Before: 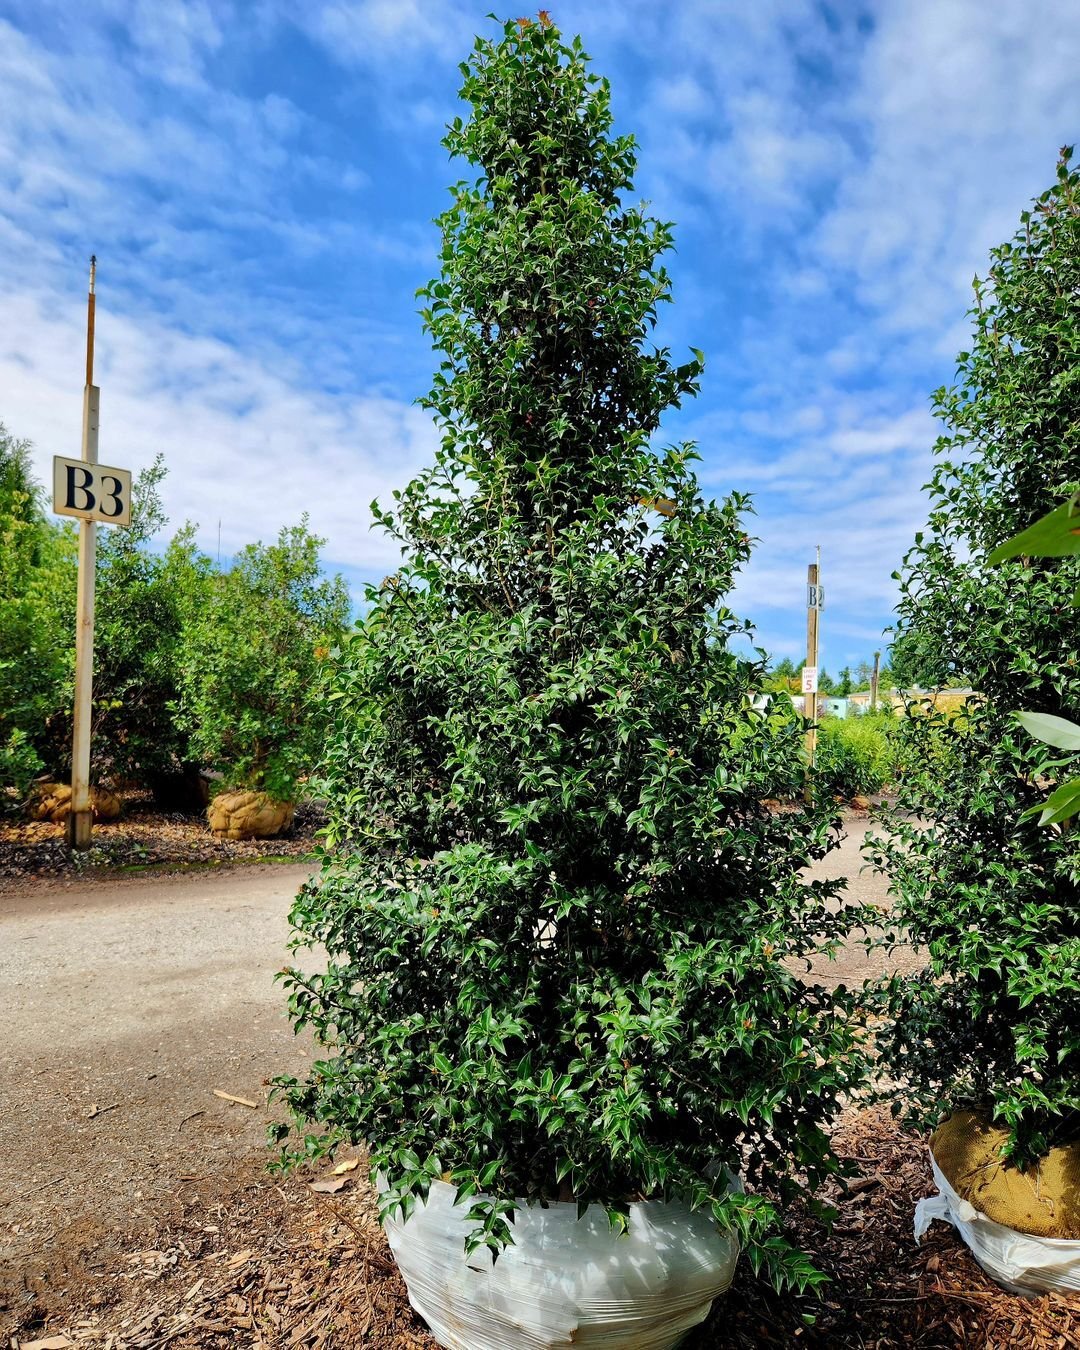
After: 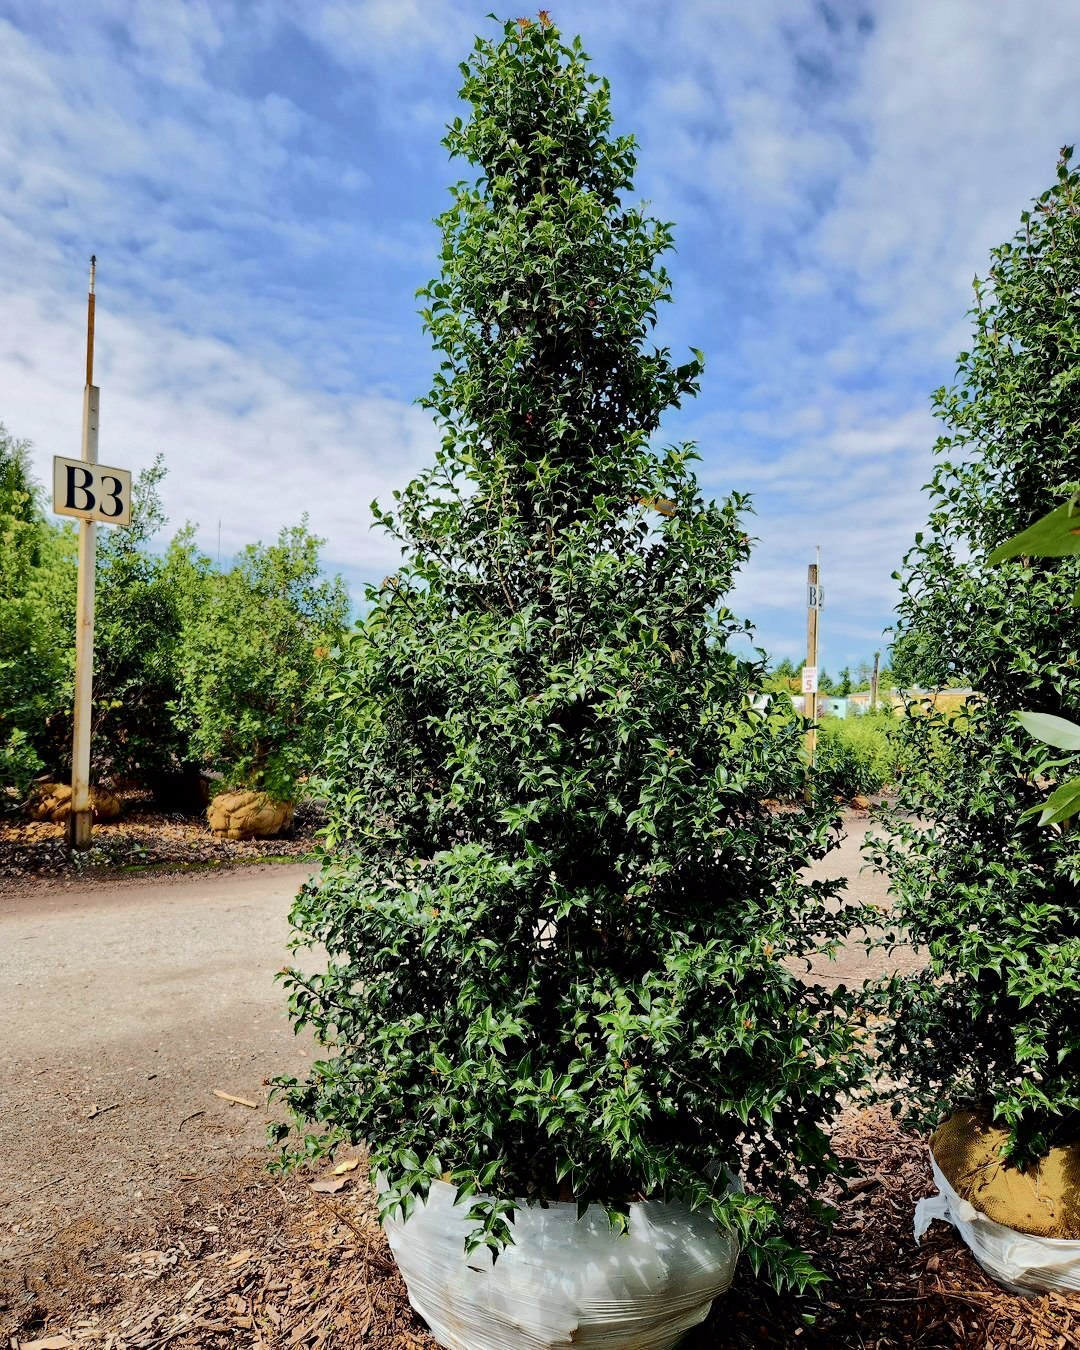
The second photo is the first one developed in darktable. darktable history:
tone curve: curves: ch0 [(0, 0) (0.052, 0.018) (0.236, 0.207) (0.41, 0.417) (0.485, 0.518) (0.54, 0.584) (0.625, 0.666) (0.845, 0.828) (0.994, 0.964)]; ch1 [(0, 0) (0.136, 0.146) (0.317, 0.34) (0.382, 0.408) (0.434, 0.441) (0.472, 0.479) (0.498, 0.501) (0.557, 0.558) (0.616, 0.59) (0.739, 0.7) (1, 1)]; ch2 [(0, 0) (0.352, 0.403) (0.447, 0.466) (0.482, 0.482) (0.528, 0.526) (0.586, 0.577) (0.618, 0.621) (0.785, 0.747) (1, 1)], color space Lab, independent channels, preserve colors none
